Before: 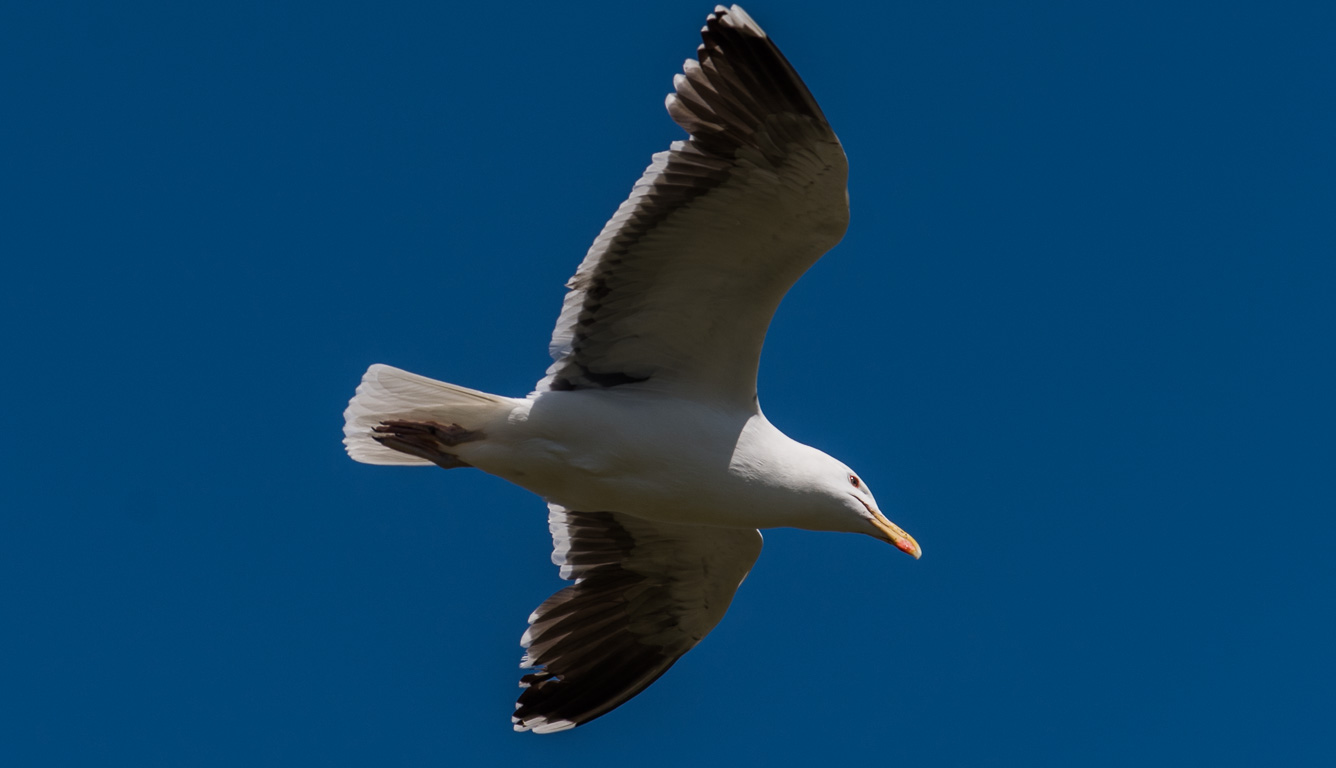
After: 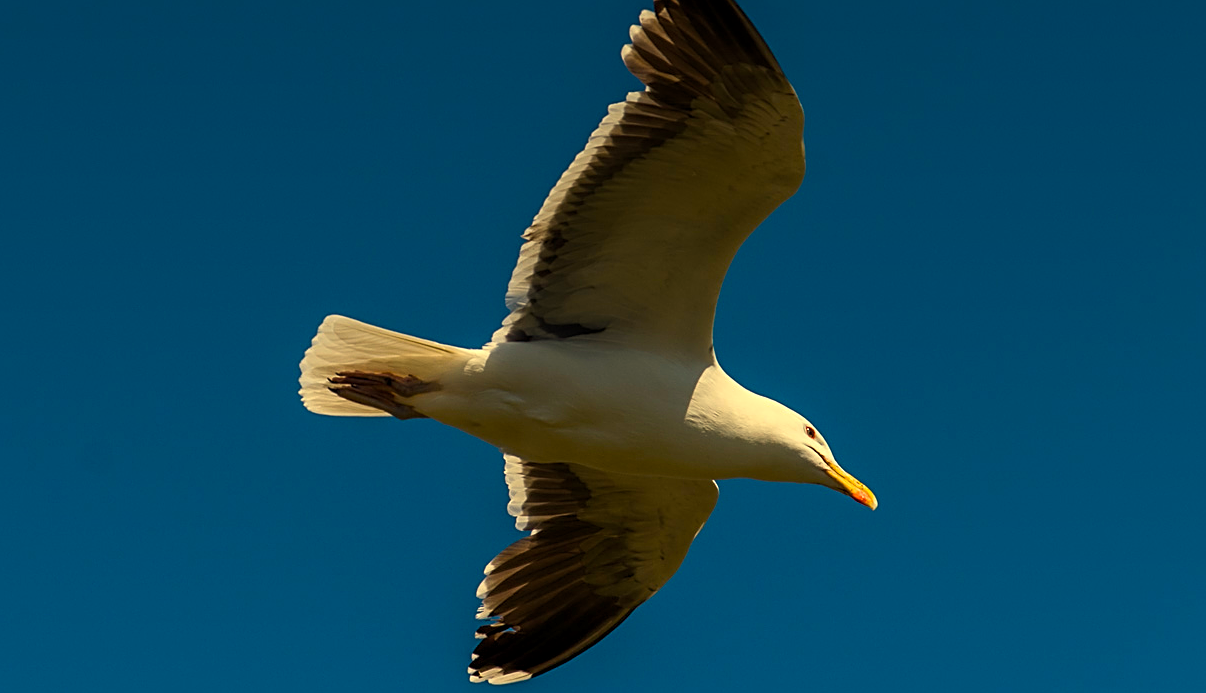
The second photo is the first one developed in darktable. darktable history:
white balance: red 1.08, blue 0.791
sharpen: on, module defaults
color balance rgb: linear chroma grading › global chroma 15%, perceptual saturation grading › global saturation 30%
graduated density: on, module defaults
exposure: black level correction 0.001, exposure 0.5 EV, compensate exposure bias true, compensate highlight preservation false
crop: left 3.305%, top 6.436%, right 6.389%, bottom 3.258%
